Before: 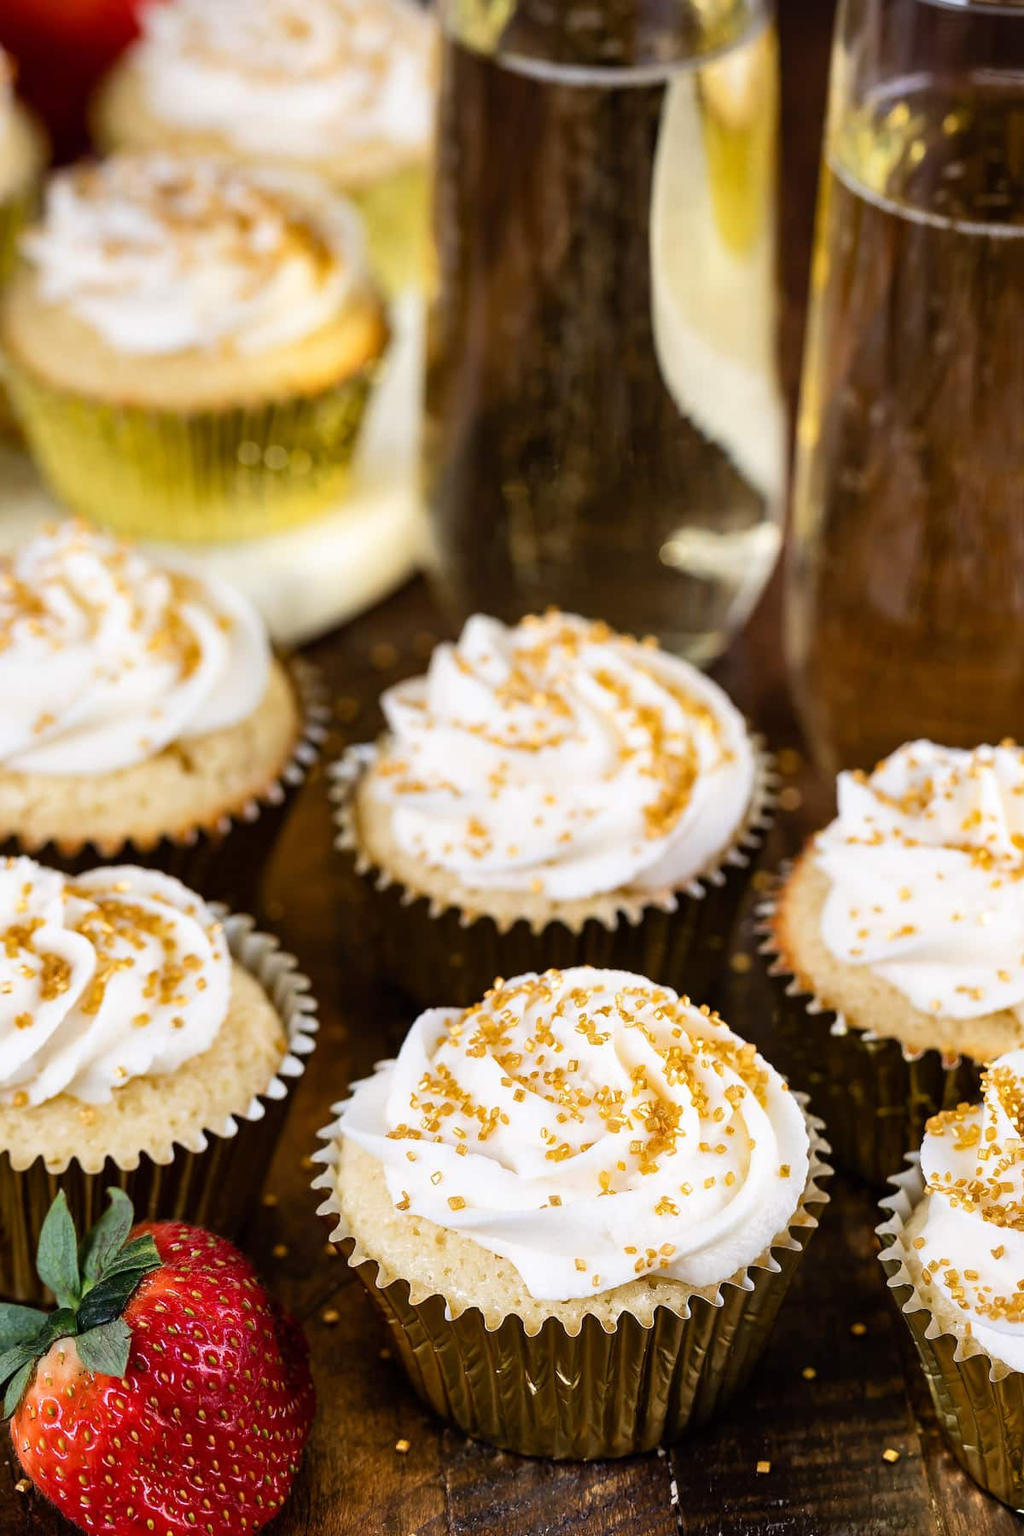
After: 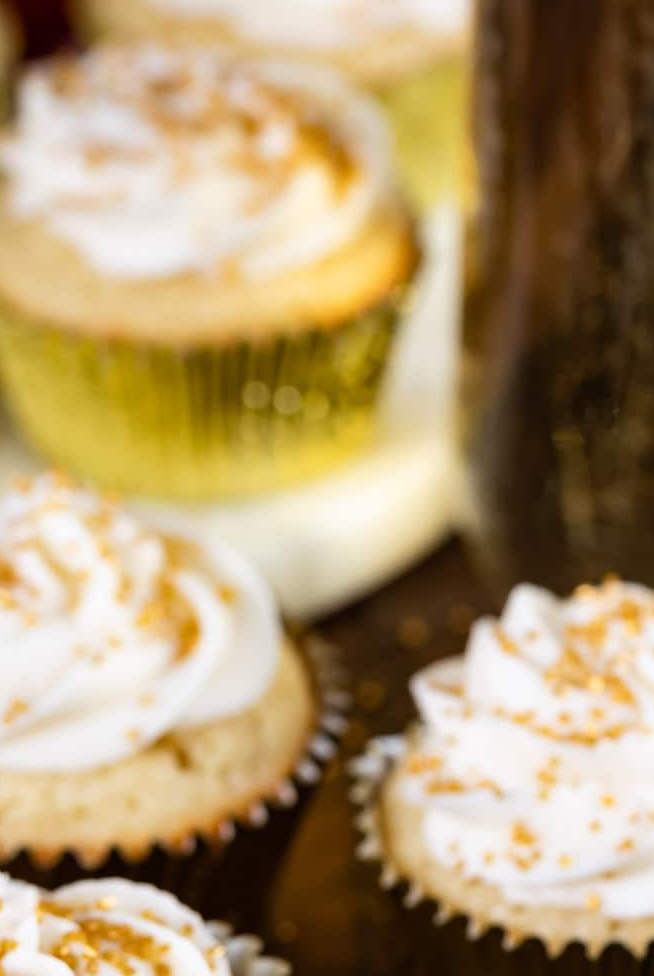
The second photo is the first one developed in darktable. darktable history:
crop and rotate: left 3.062%, top 7.579%, right 42.38%, bottom 38.154%
